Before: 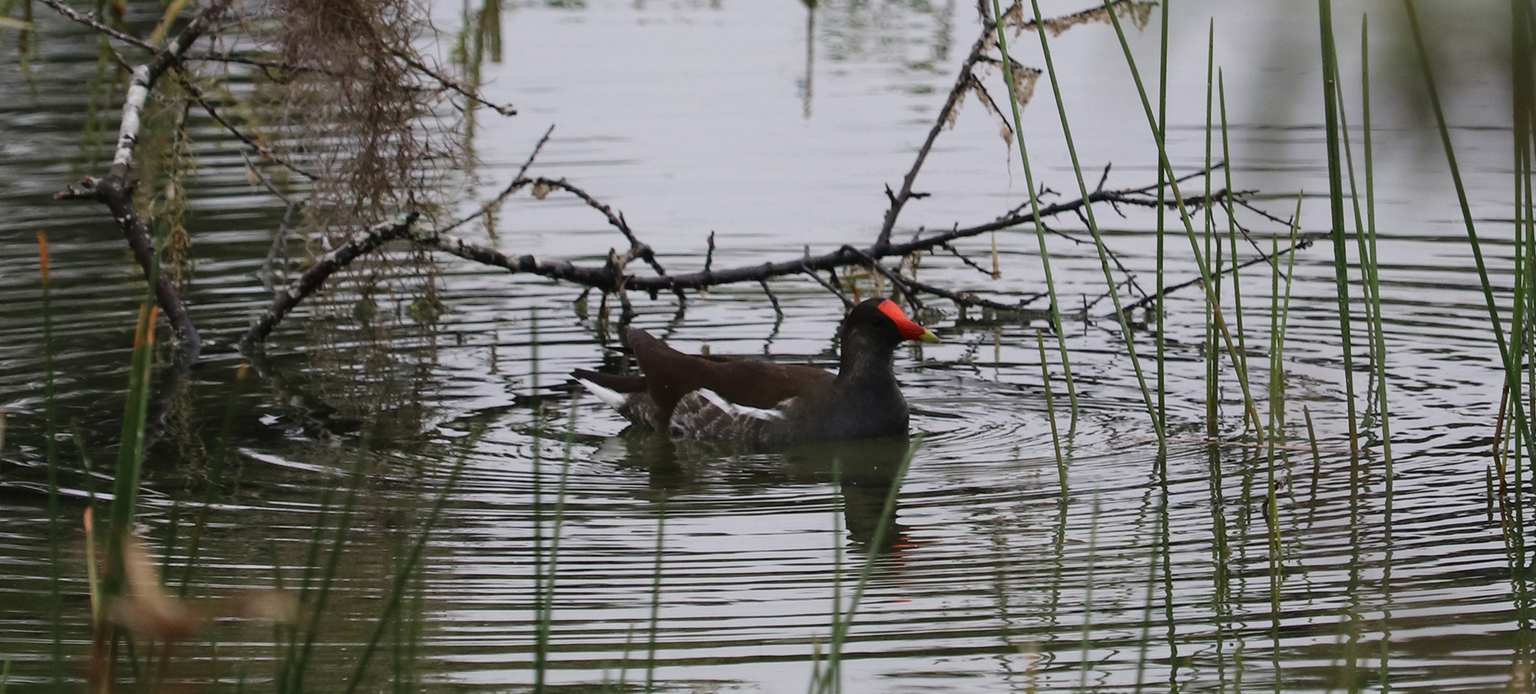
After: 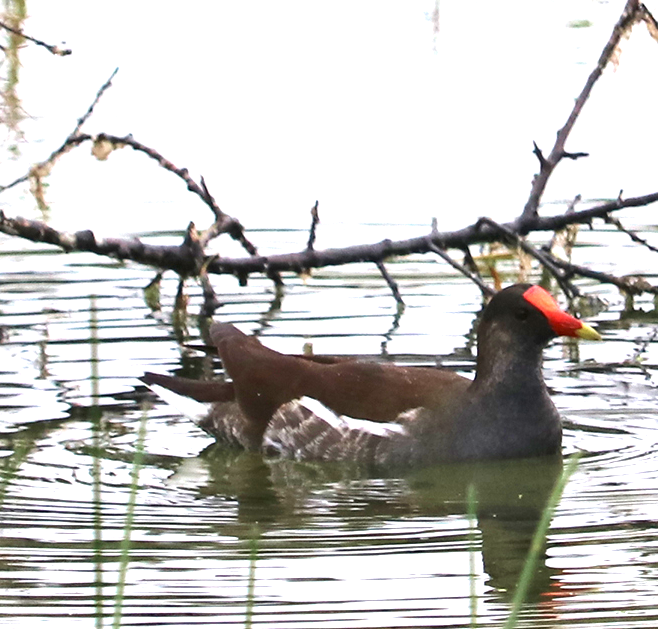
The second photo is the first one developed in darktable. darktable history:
crop and rotate: left 29.947%, top 10.315%, right 35.759%, bottom 17.19%
velvia: on, module defaults
exposure: black level correction 0.001, exposure 1.73 EV, compensate highlight preservation false
